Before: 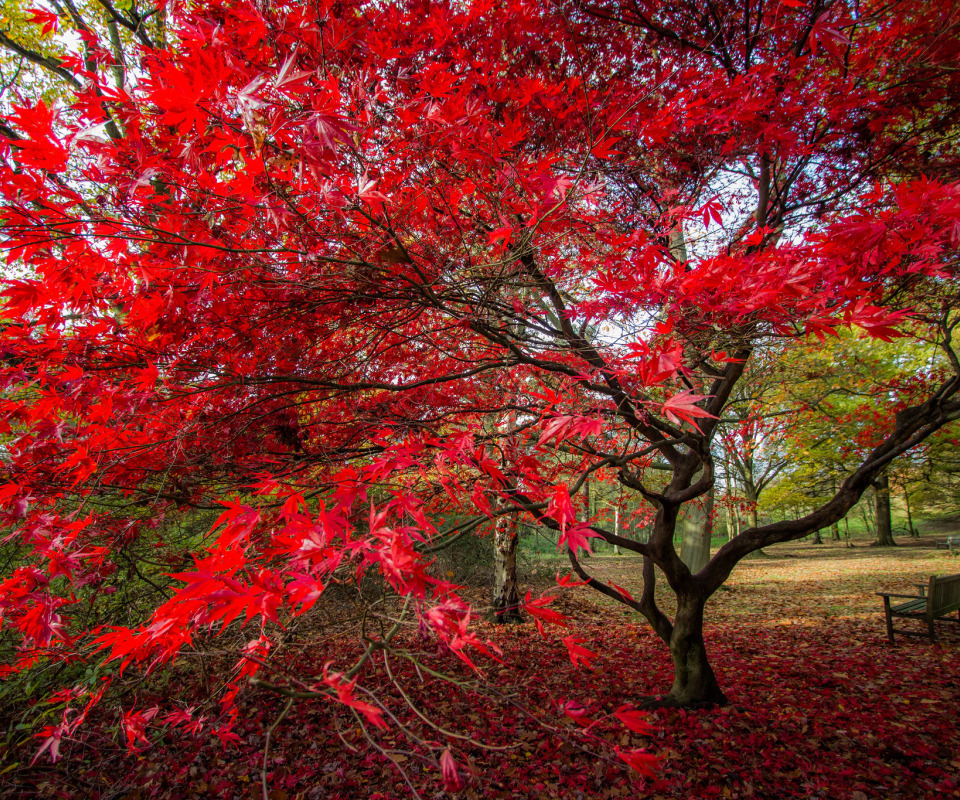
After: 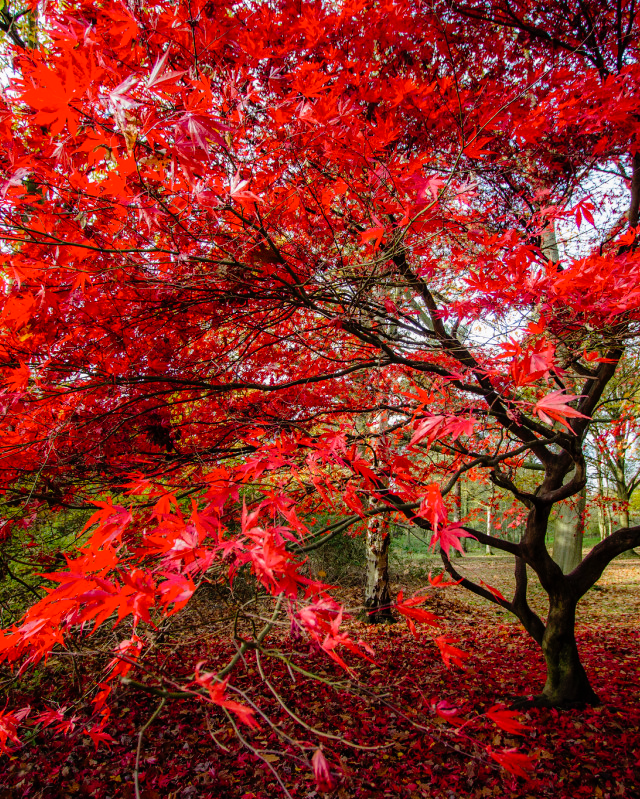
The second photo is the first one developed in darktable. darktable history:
tone curve: curves: ch0 [(0, 0) (0.003, 0.003) (0.011, 0.006) (0.025, 0.015) (0.044, 0.025) (0.069, 0.034) (0.1, 0.052) (0.136, 0.092) (0.177, 0.157) (0.224, 0.228) (0.277, 0.305) (0.335, 0.392) (0.399, 0.466) (0.468, 0.543) (0.543, 0.612) (0.623, 0.692) (0.709, 0.78) (0.801, 0.865) (0.898, 0.935) (1, 1)], preserve colors none
crop and rotate: left 13.429%, right 19.894%
